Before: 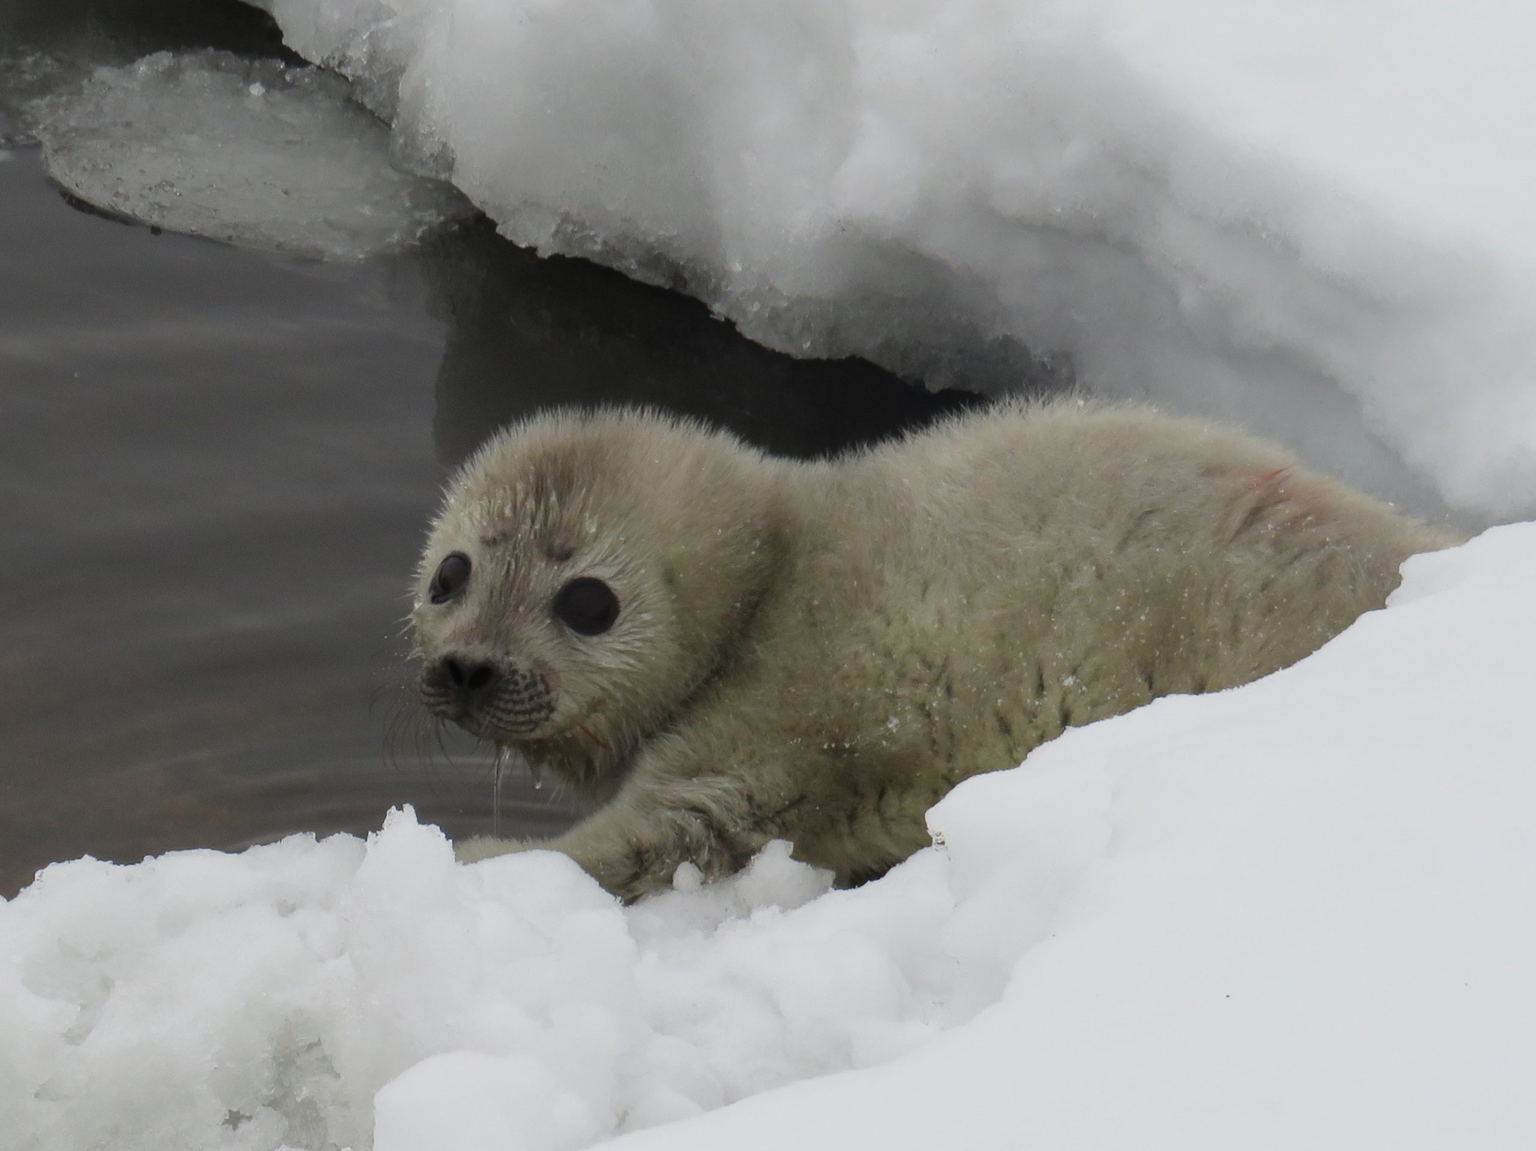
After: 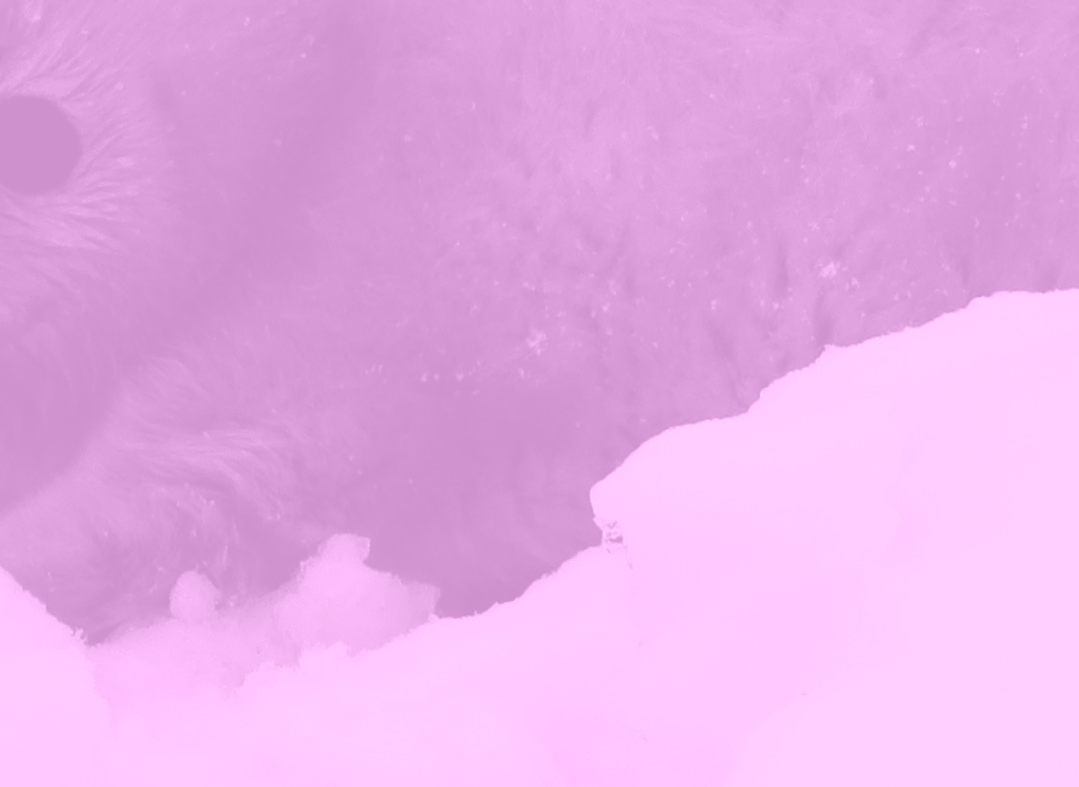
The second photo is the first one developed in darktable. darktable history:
contrast brightness saturation: contrast 0.09, brightness -0.59, saturation 0.17
colorize: hue 331.2°, saturation 69%, source mix 30.28%, lightness 69.02%, version 1
crop: left 37.221%, top 45.169%, right 20.63%, bottom 13.777%
